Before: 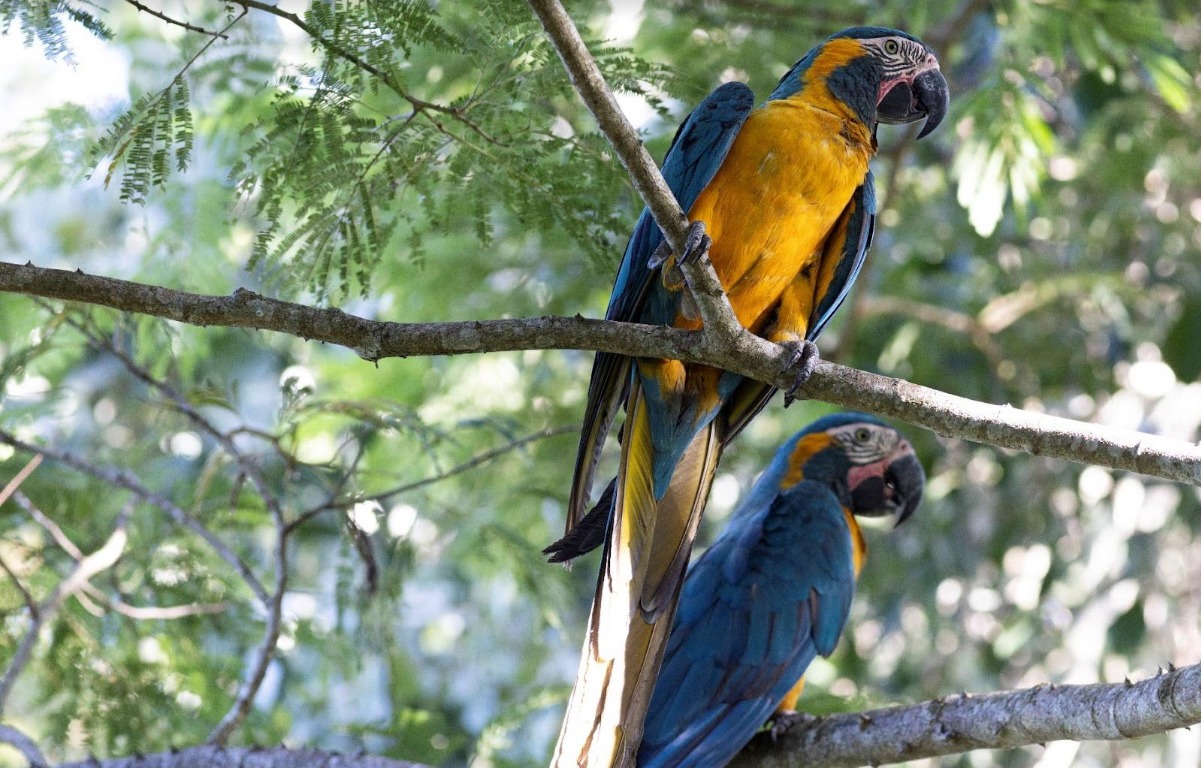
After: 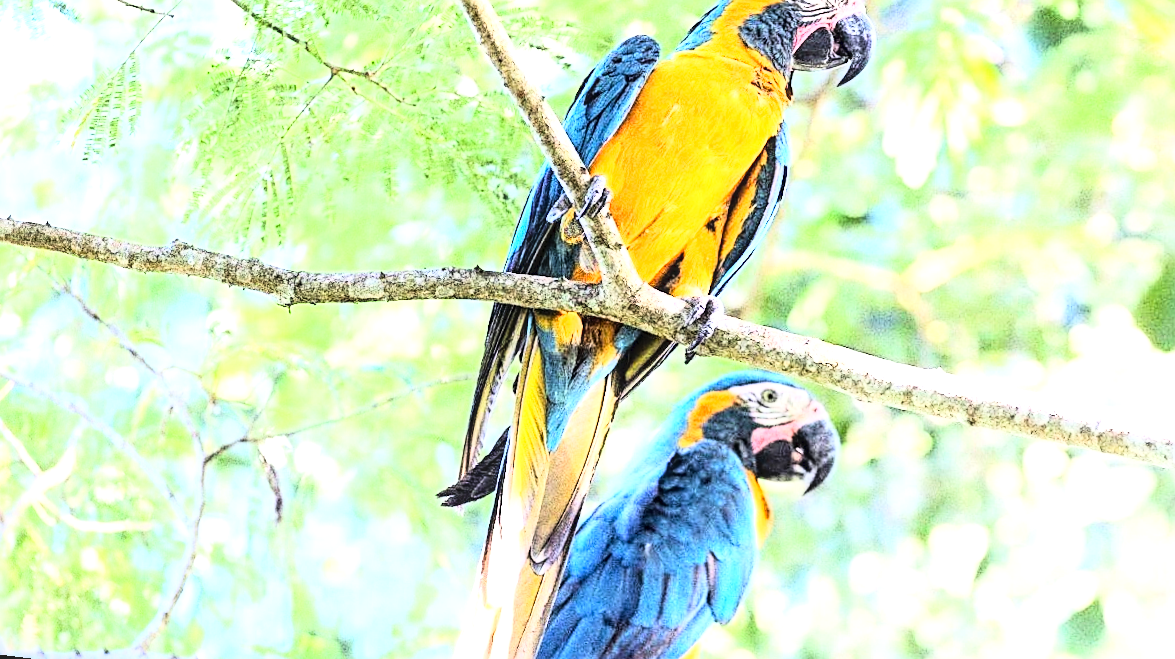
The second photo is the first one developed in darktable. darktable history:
rotate and perspective: rotation 1.69°, lens shift (vertical) -0.023, lens shift (horizontal) -0.291, crop left 0.025, crop right 0.988, crop top 0.092, crop bottom 0.842
local contrast: on, module defaults
rgb curve: curves: ch0 [(0, 0) (0.21, 0.15) (0.24, 0.21) (0.5, 0.75) (0.75, 0.96) (0.89, 0.99) (1, 1)]; ch1 [(0, 0.02) (0.21, 0.13) (0.25, 0.2) (0.5, 0.67) (0.75, 0.9) (0.89, 0.97) (1, 1)]; ch2 [(0, 0.02) (0.21, 0.13) (0.25, 0.2) (0.5, 0.67) (0.75, 0.9) (0.89, 0.97) (1, 1)], compensate middle gray true
sharpen: on, module defaults
exposure: exposure 2.04 EV, compensate highlight preservation false
